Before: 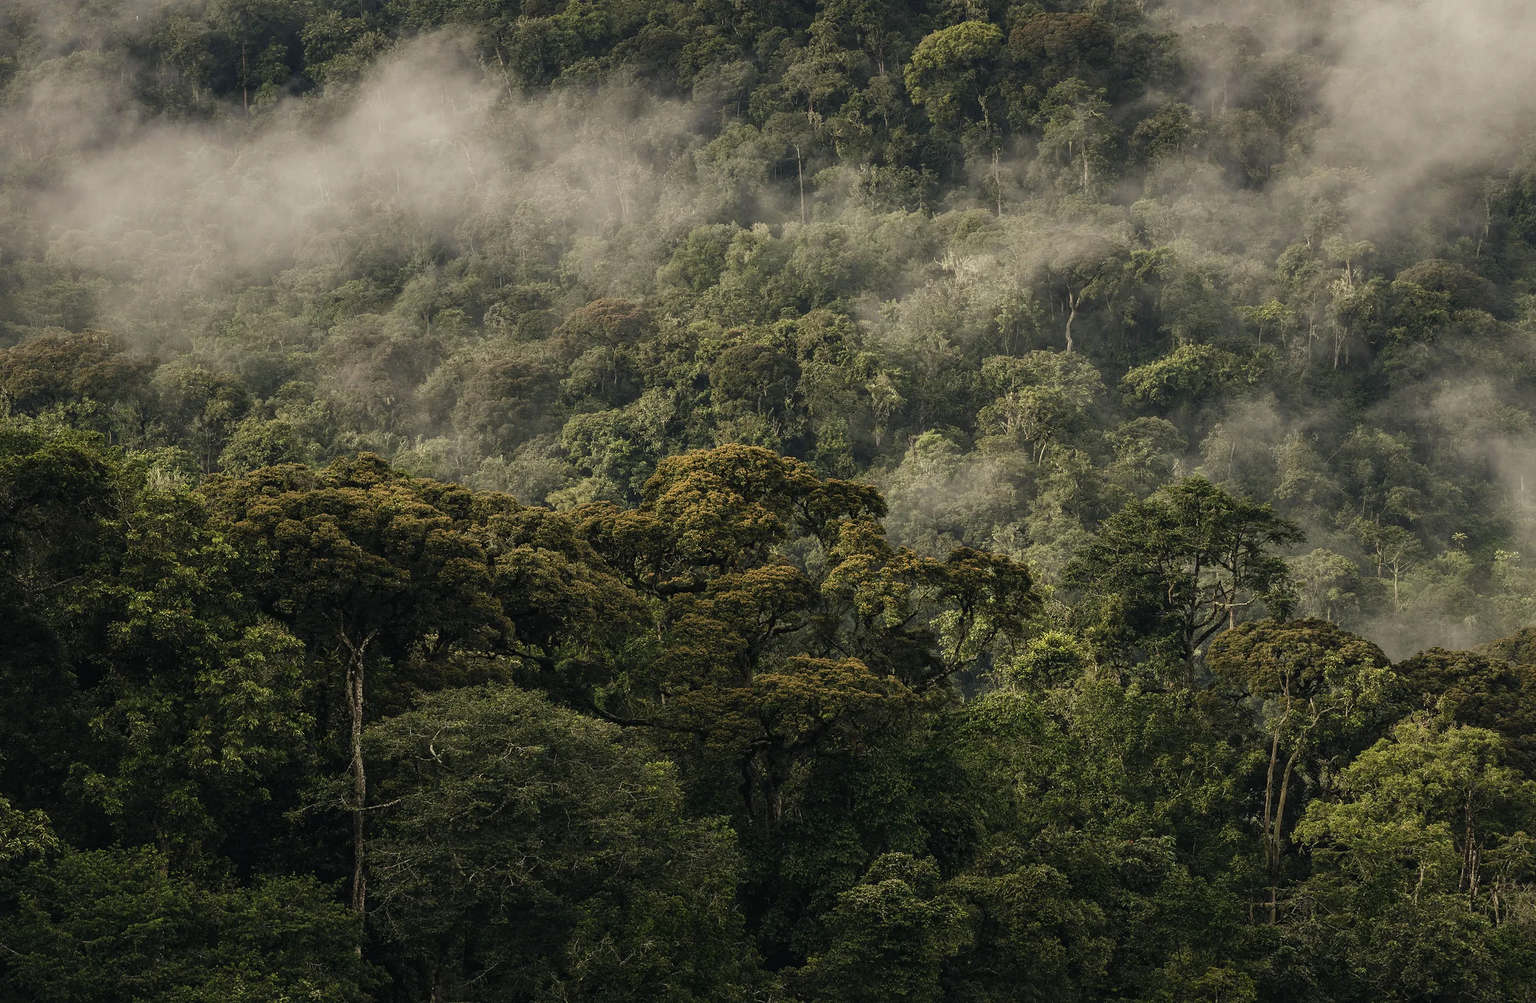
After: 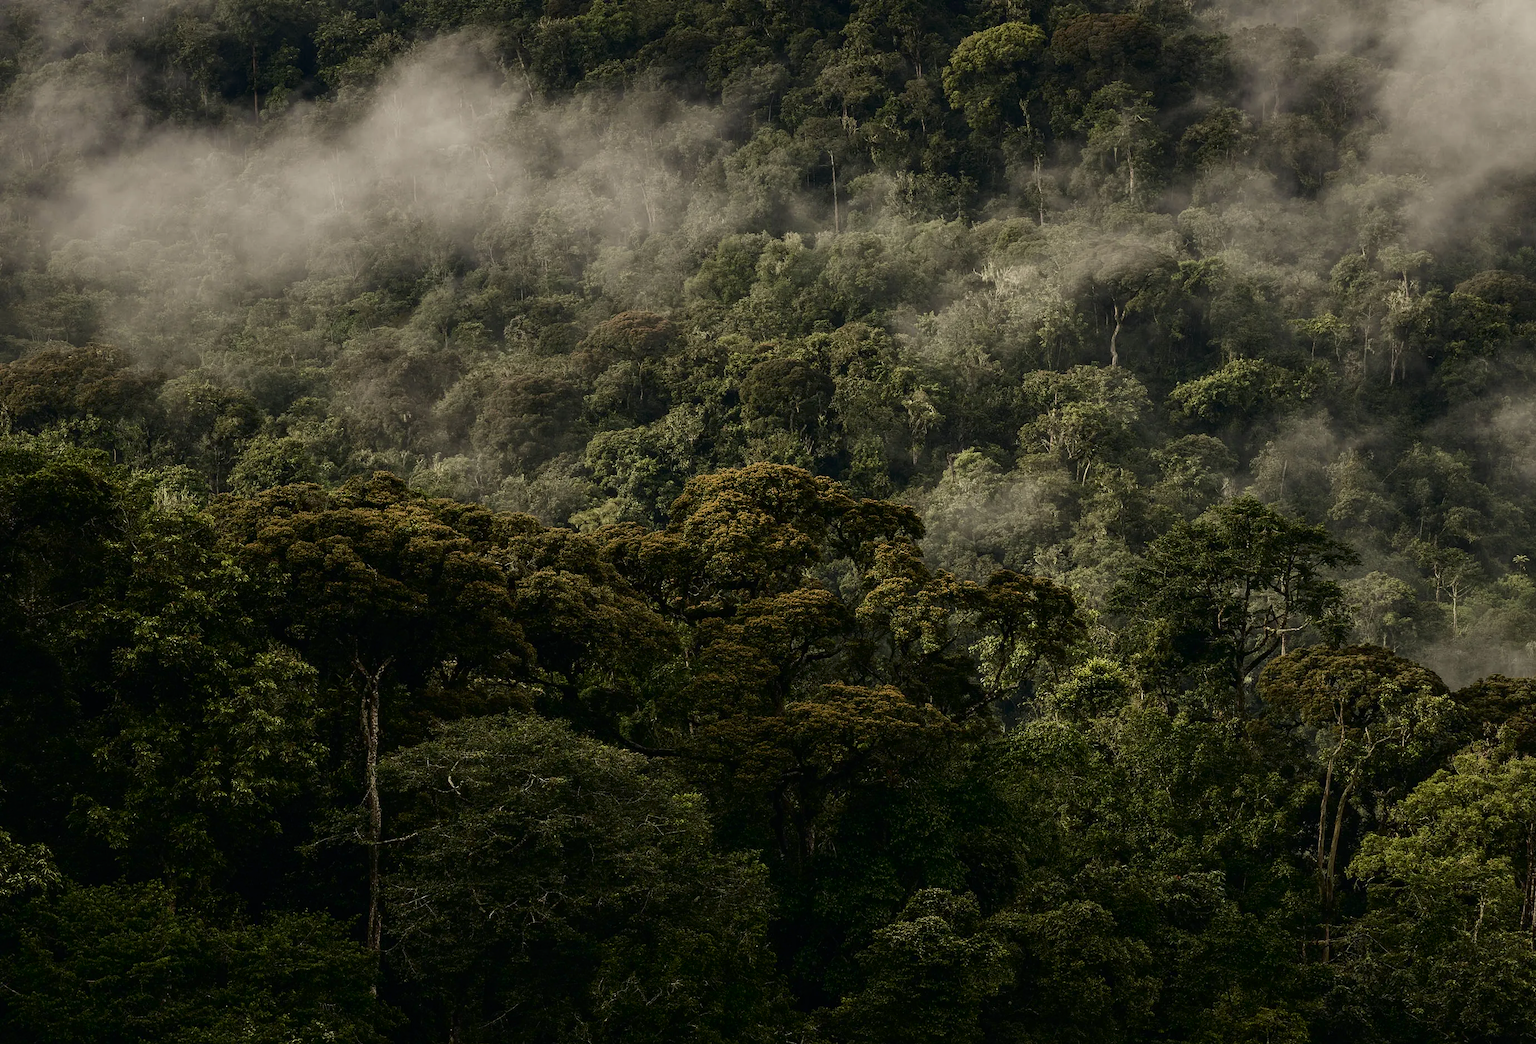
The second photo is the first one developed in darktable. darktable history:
crop: right 4.015%, bottom 0.039%
tone equalizer: edges refinement/feathering 500, mask exposure compensation -1.57 EV, preserve details no
tone curve: curves: ch0 [(0, 0) (0.153, 0.056) (1, 1)], color space Lab, independent channels, preserve colors none
